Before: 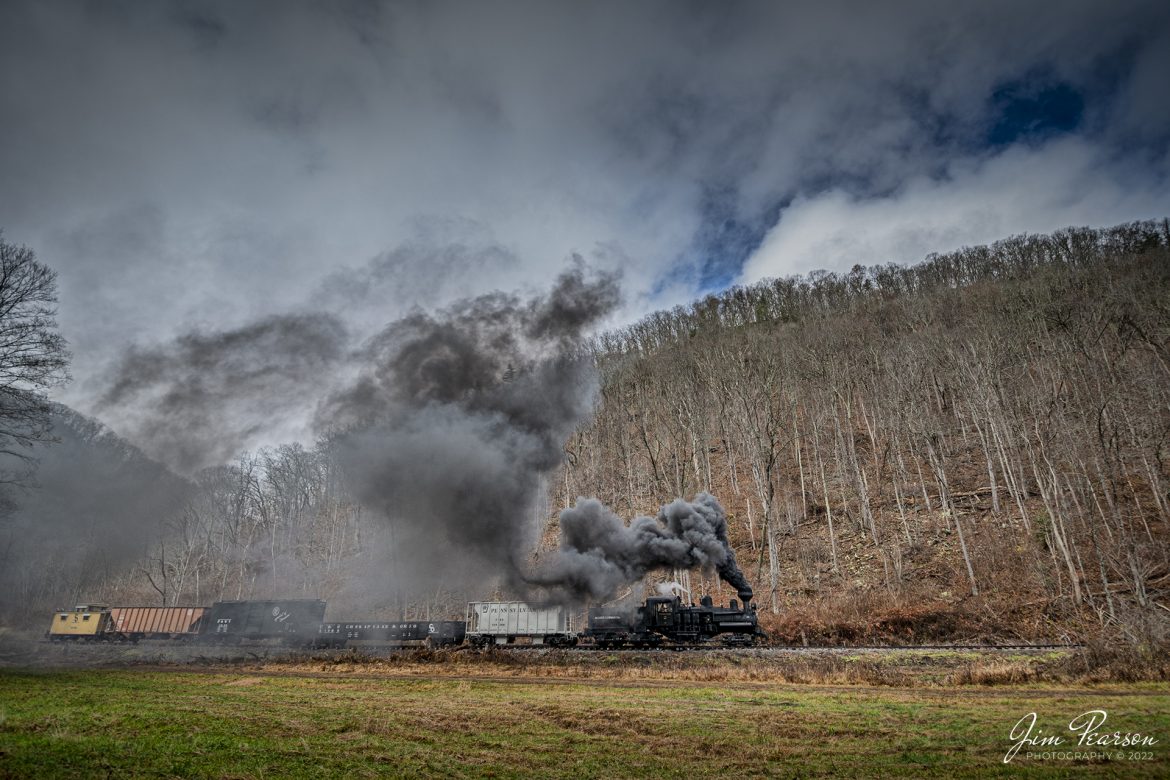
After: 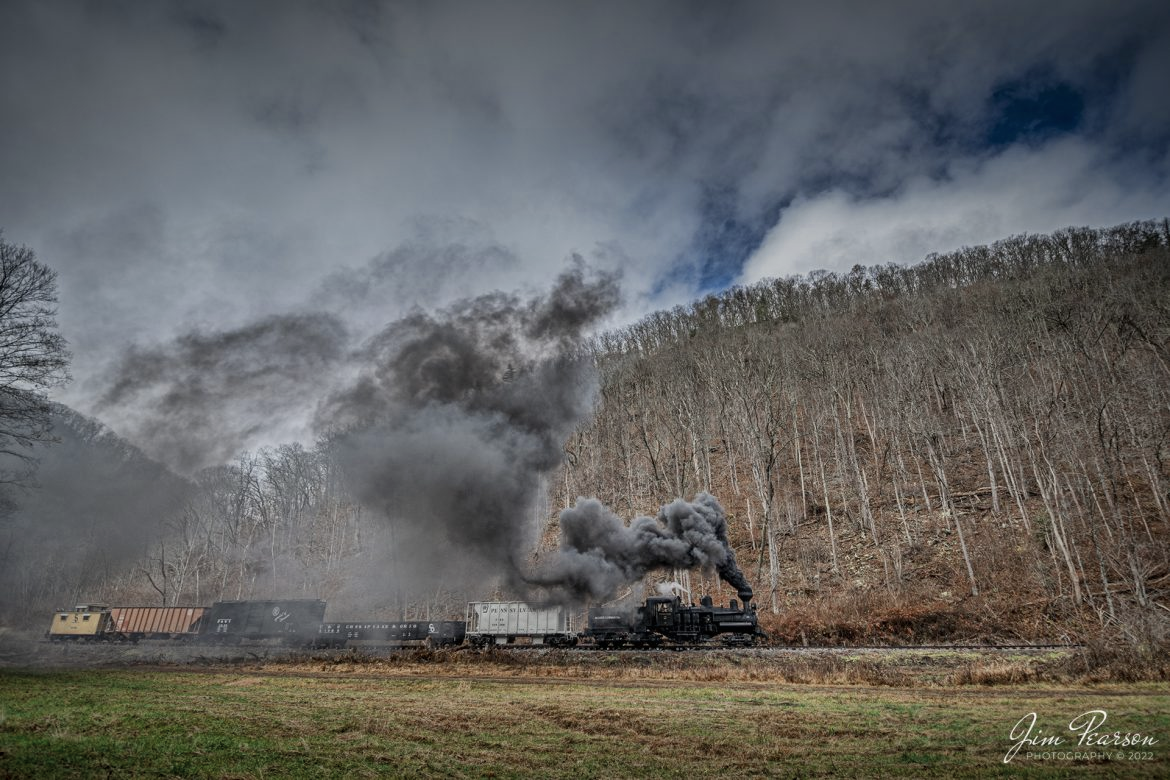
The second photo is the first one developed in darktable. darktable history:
color zones: curves: ch0 [(0, 0.5) (0.125, 0.4) (0.25, 0.5) (0.375, 0.4) (0.5, 0.4) (0.625, 0.35) (0.75, 0.35) (0.875, 0.5)]; ch1 [(0, 0.35) (0.125, 0.45) (0.25, 0.35) (0.375, 0.35) (0.5, 0.35) (0.625, 0.35) (0.75, 0.45) (0.875, 0.35)]; ch2 [(0, 0.6) (0.125, 0.5) (0.25, 0.5) (0.375, 0.6) (0.5, 0.6) (0.625, 0.5) (0.75, 0.5) (0.875, 0.5)]
local contrast: detail 109%
